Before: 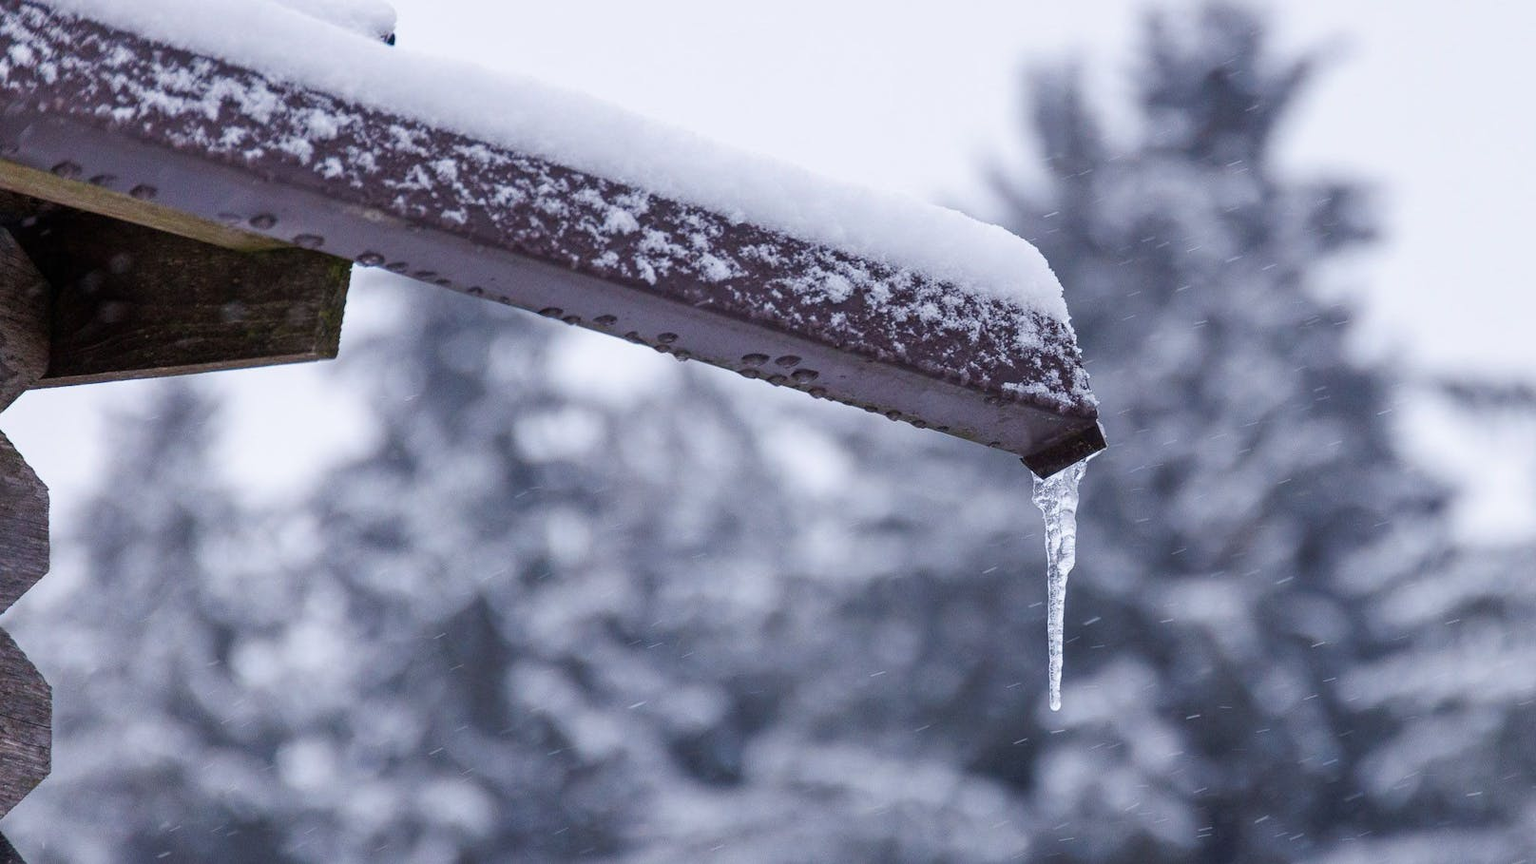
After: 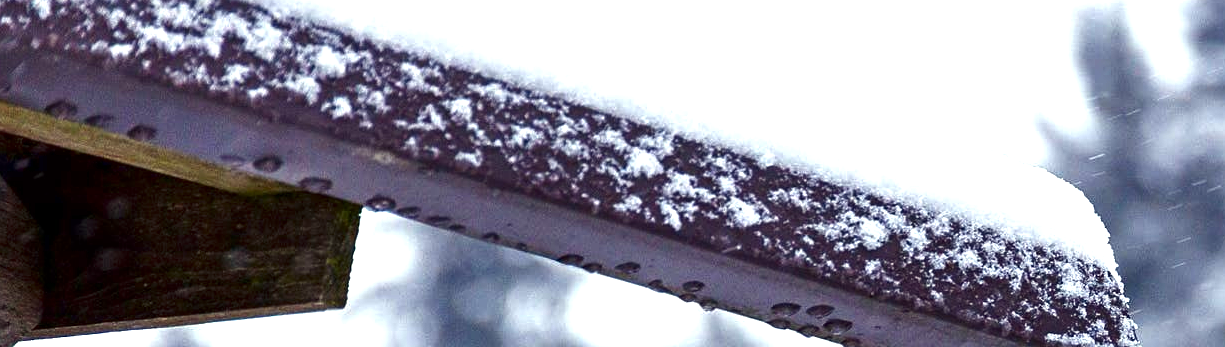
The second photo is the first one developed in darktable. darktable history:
crop: left 0.58%, top 7.633%, right 23.602%, bottom 54.128%
color correction: highlights a* -5.91, highlights b* 11.13
local contrast: mode bilateral grid, contrast 21, coarseness 50, detail 119%, midtone range 0.2
sharpen: amount 0.213
contrast brightness saturation: brightness -0.246, saturation 0.199
exposure: black level correction 0, exposure 1.019 EV, compensate highlight preservation false
